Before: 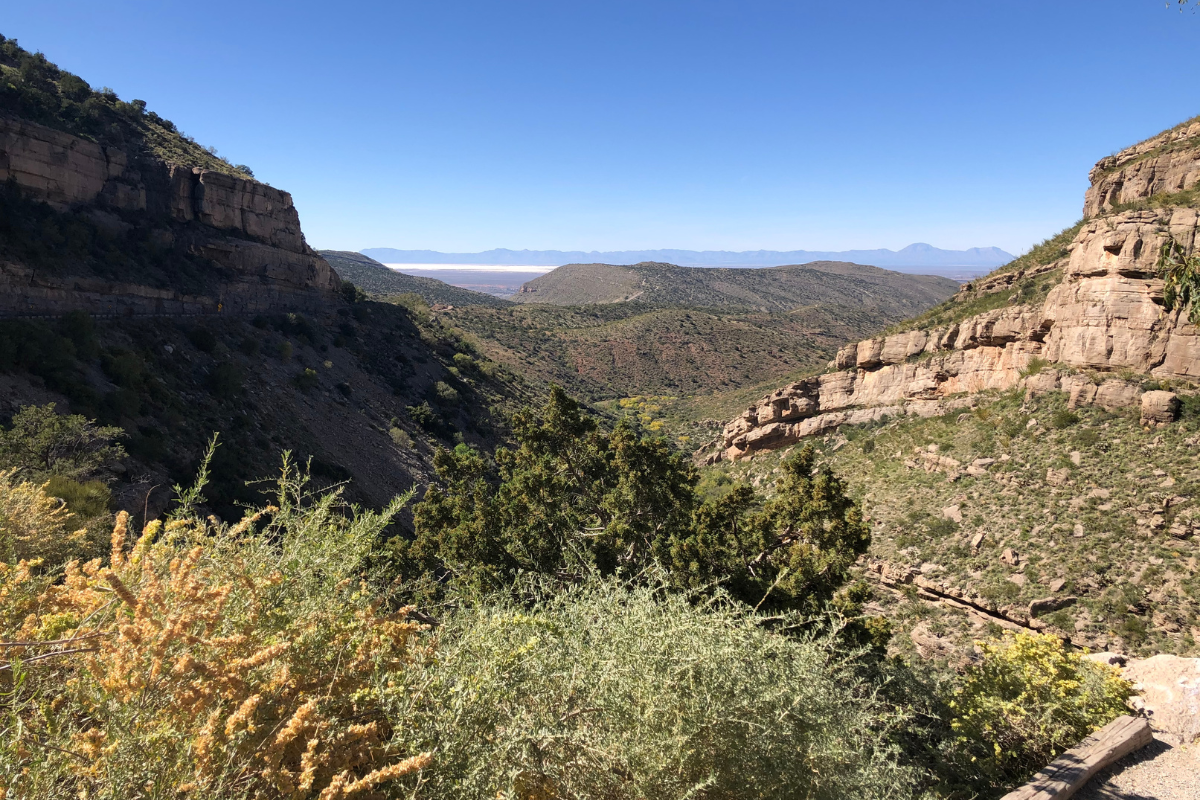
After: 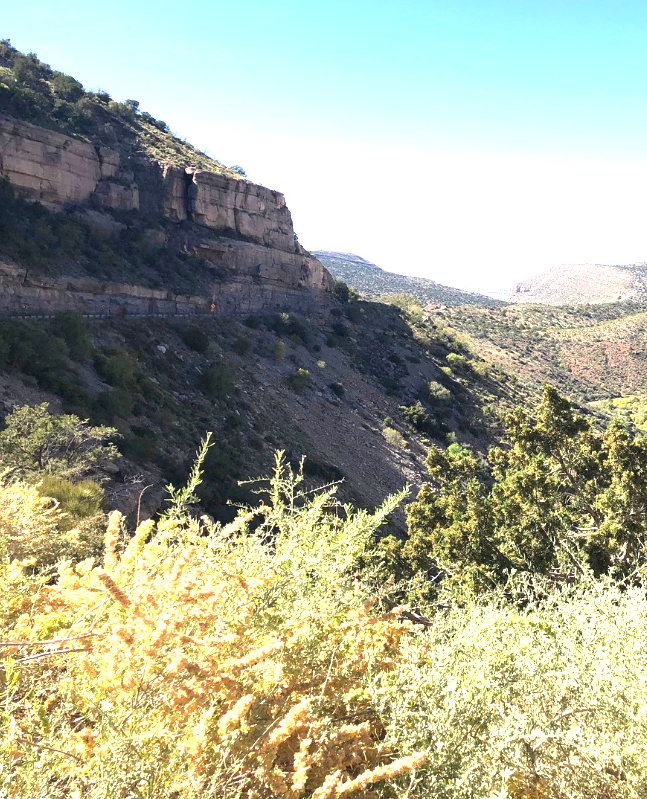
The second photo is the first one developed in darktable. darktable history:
exposure: black level correction 0, exposure 1.933 EV, compensate highlight preservation false
crop: left 0.647%, right 45.371%, bottom 0.084%
